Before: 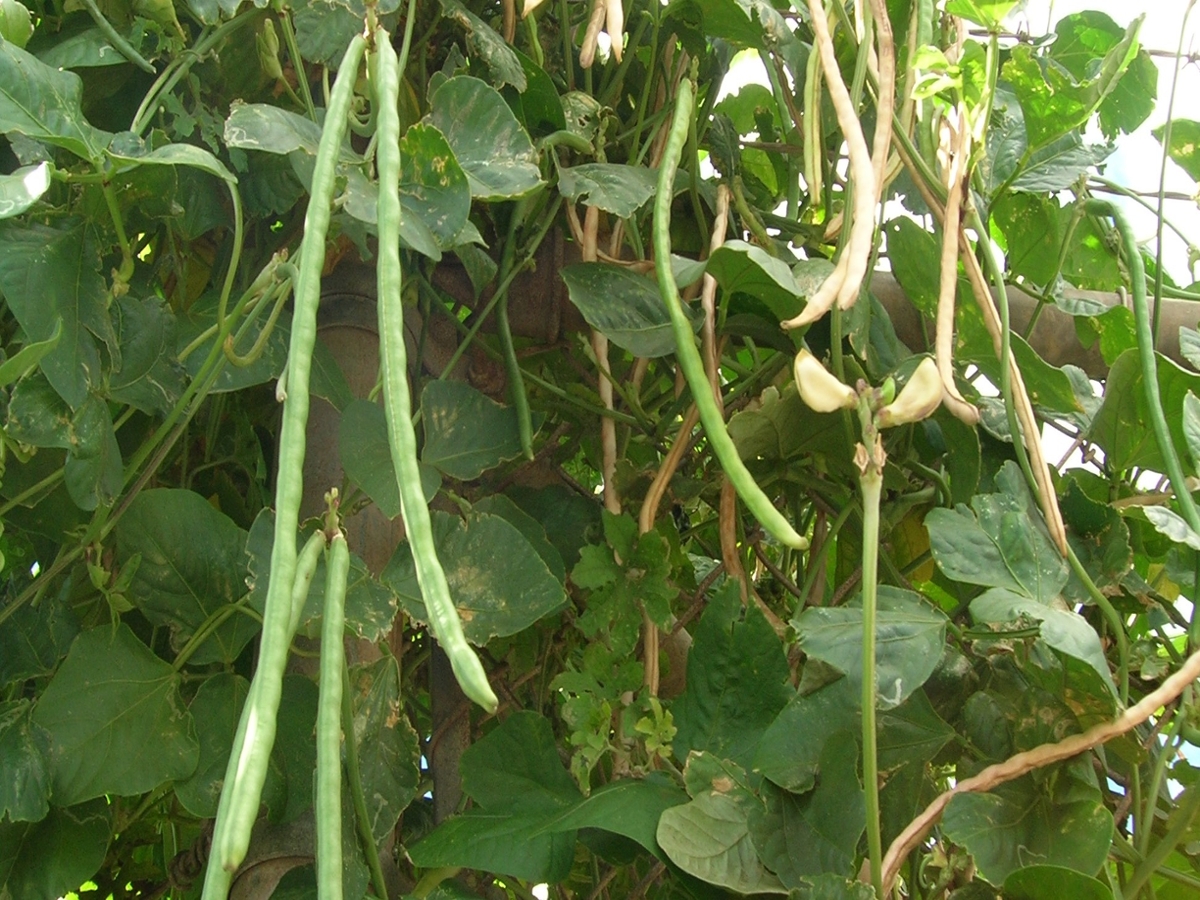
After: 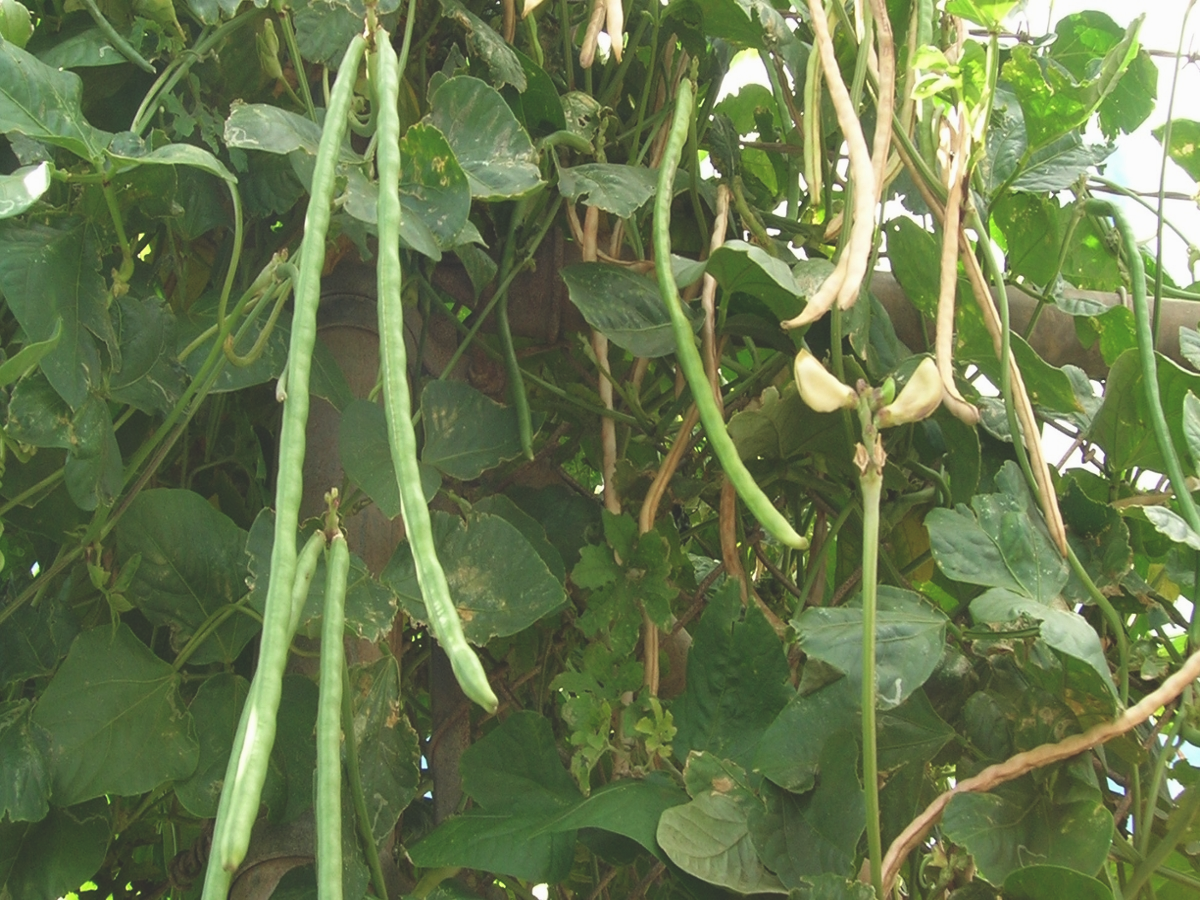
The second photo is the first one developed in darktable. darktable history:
exposure: black level correction -0.022, exposure -0.035 EV, compensate highlight preservation false
